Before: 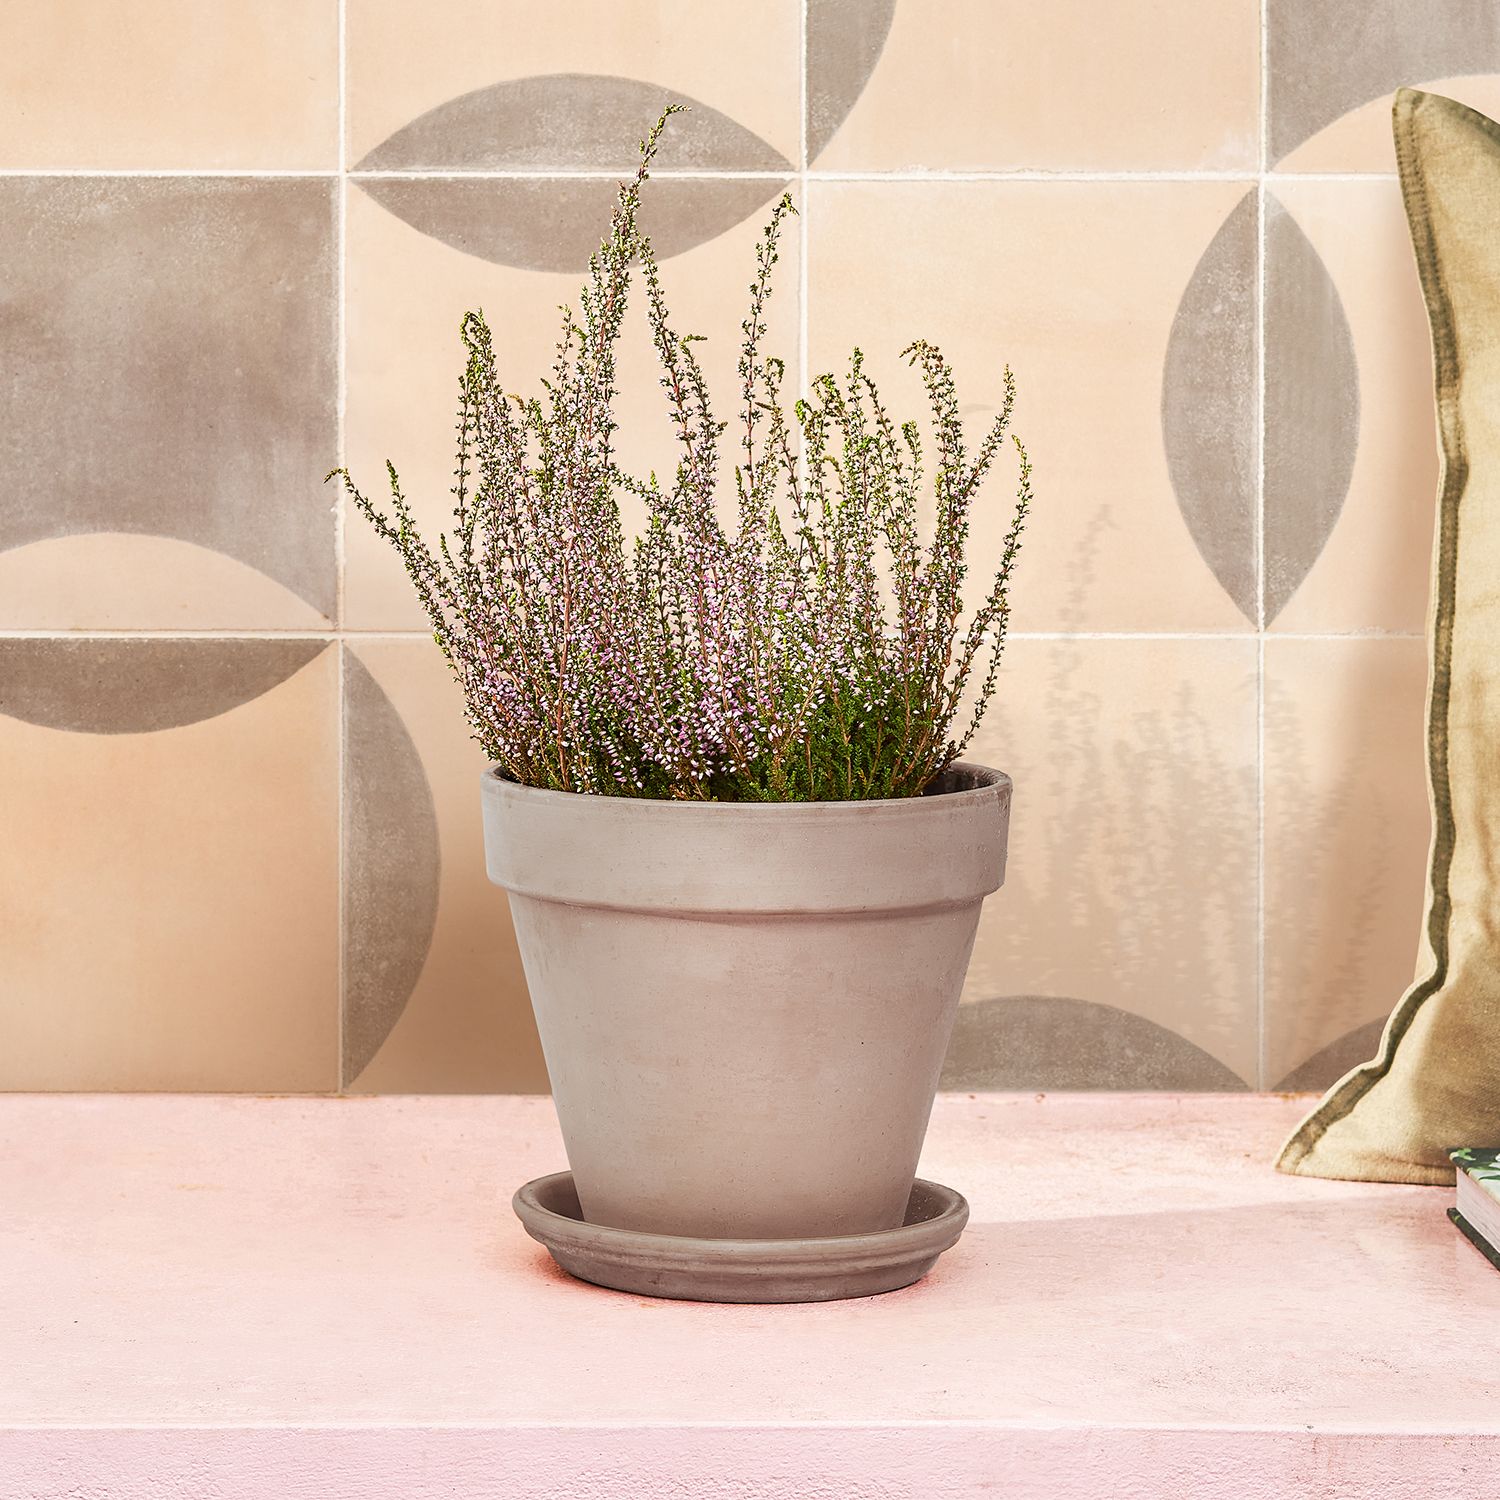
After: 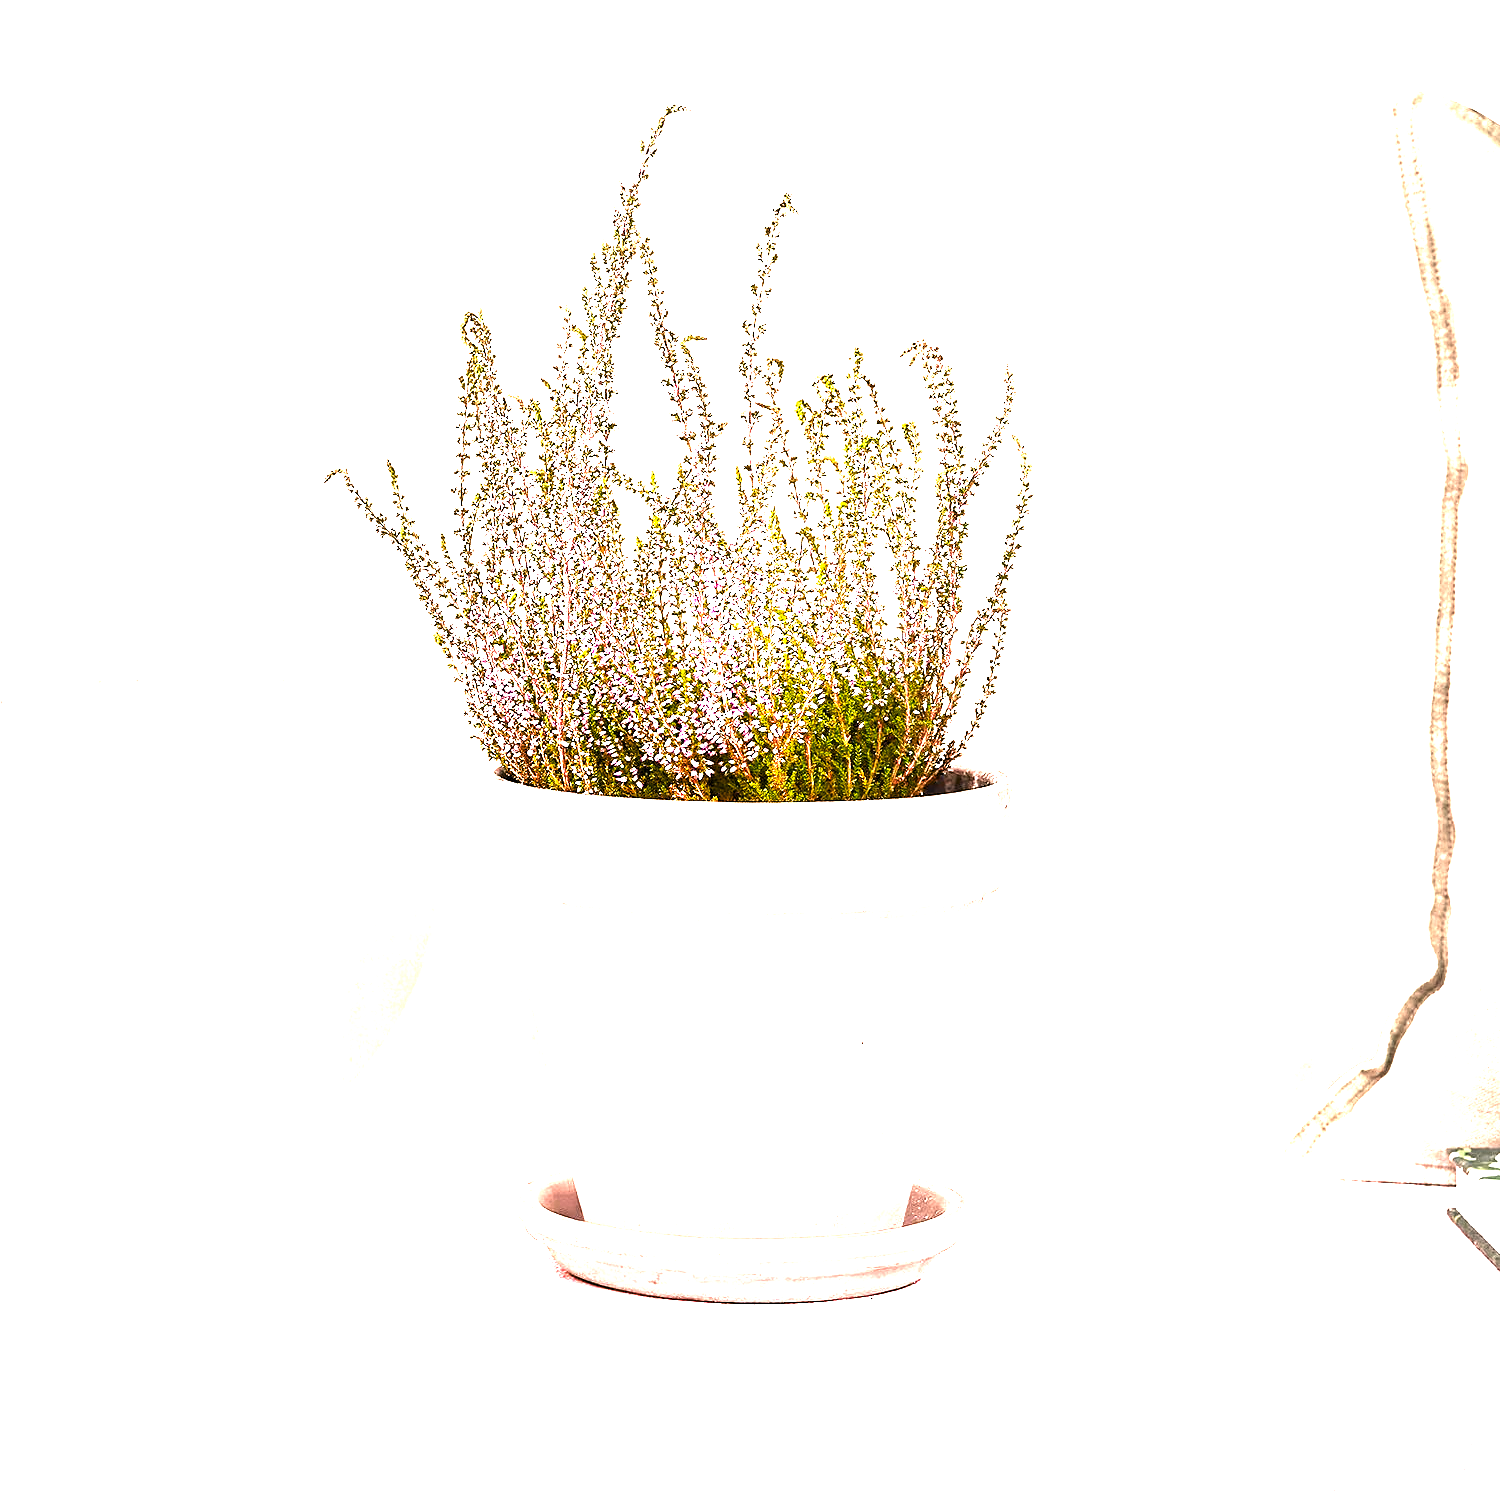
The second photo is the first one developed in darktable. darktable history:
exposure: exposure 3 EV, compensate highlight preservation false
vignetting: fall-off start 18.21%, fall-off radius 137.95%, brightness -0.207, center (-0.078, 0.066), width/height ratio 0.62, shape 0.59
levels: levels [0.101, 0.578, 0.953]
tone equalizer: -7 EV 0.18 EV, -6 EV 0.12 EV, -5 EV 0.08 EV, -4 EV 0.04 EV, -2 EV -0.02 EV, -1 EV -0.04 EV, +0 EV -0.06 EV, luminance estimator HSV value / RGB max
color balance rgb: shadows lift › chroma 3%, shadows lift › hue 240.84°, highlights gain › chroma 3%, highlights gain › hue 73.2°, global offset › luminance -0.5%, perceptual saturation grading › global saturation 20%, perceptual saturation grading › highlights -25%, perceptual saturation grading › shadows 50%, global vibrance 25.26%
color zones: curves: ch0 [(0, 0.553) (0.123, 0.58) (0.23, 0.419) (0.468, 0.155) (0.605, 0.132) (0.723, 0.063) (0.833, 0.172) (0.921, 0.468)]; ch1 [(0.025, 0.645) (0.229, 0.584) (0.326, 0.551) (0.537, 0.446) (0.599, 0.911) (0.708, 1) (0.805, 0.944)]; ch2 [(0.086, 0.468) (0.254, 0.464) (0.638, 0.564) (0.702, 0.592) (0.768, 0.564)]
